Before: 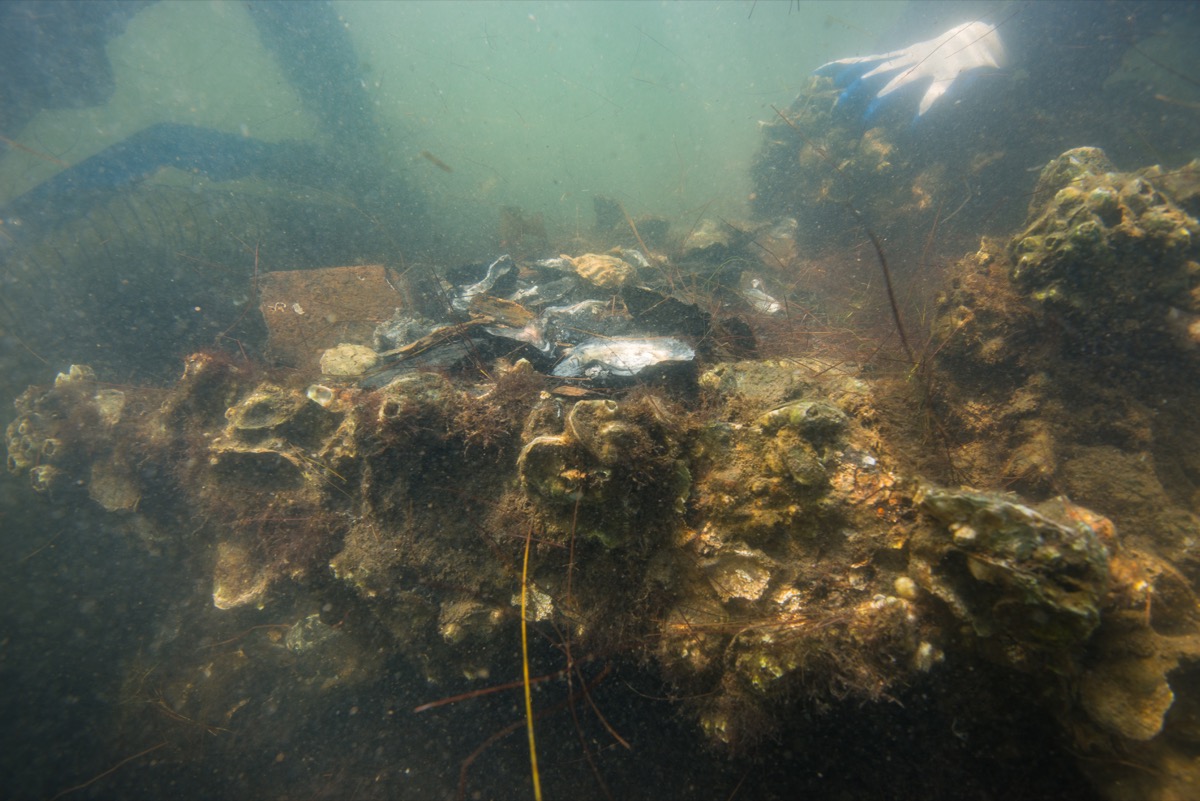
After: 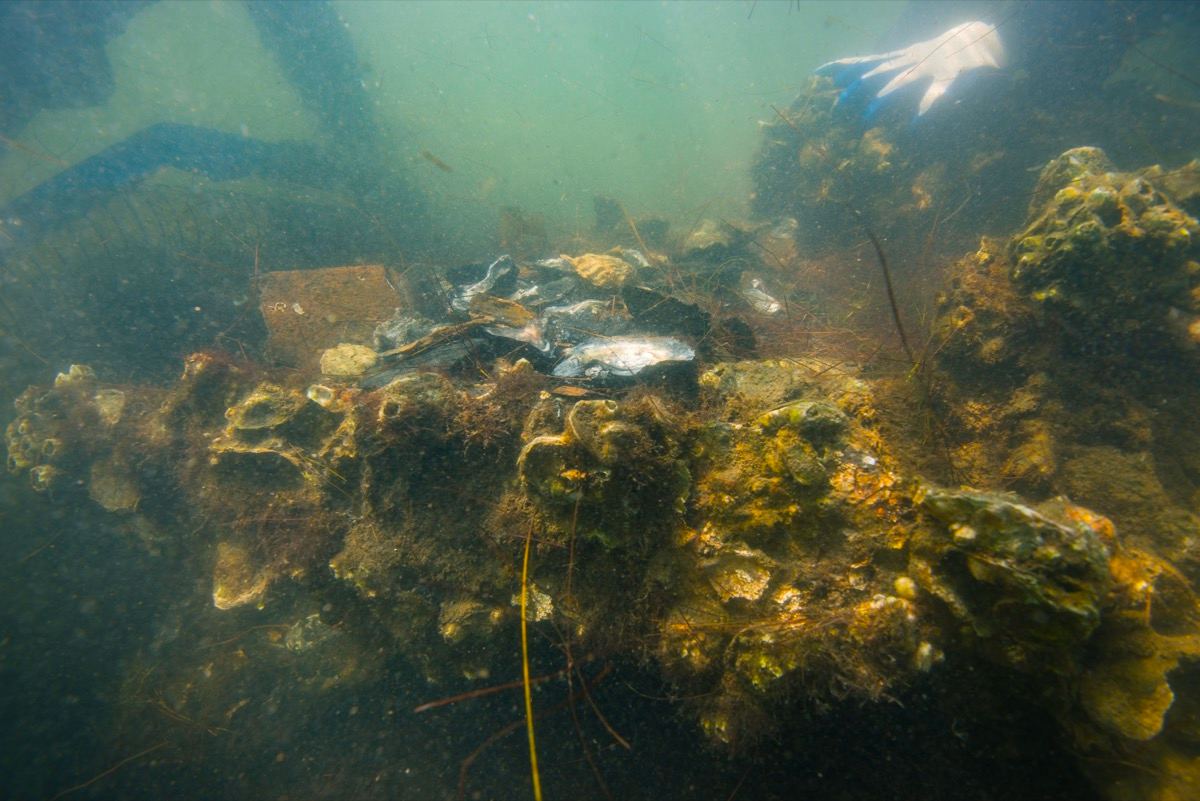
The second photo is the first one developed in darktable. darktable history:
color balance rgb: shadows lift › luminance -7.857%, shadows lift › chroma 2.41%, shadows lift › hue 167.36°, perceptual saturation grading › global saturation 30.06%, global vibrance 14.626%
